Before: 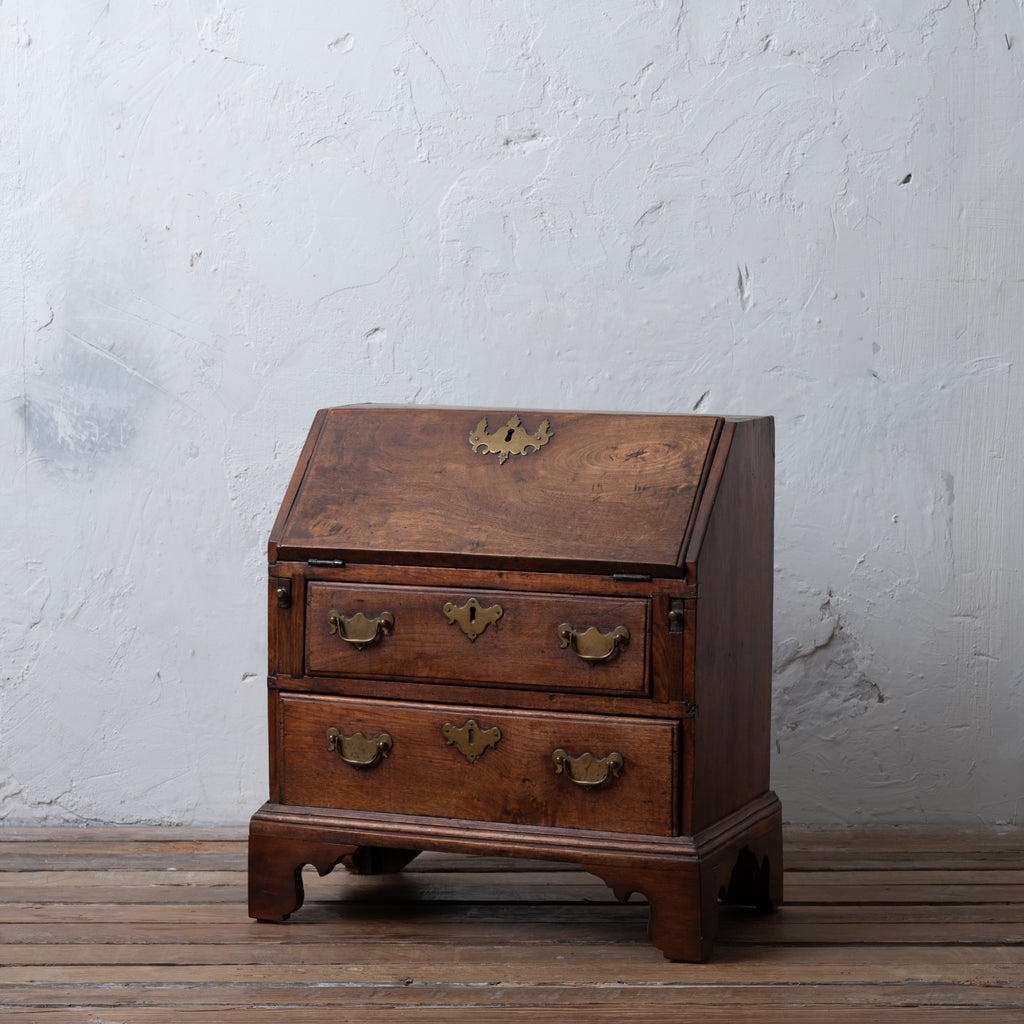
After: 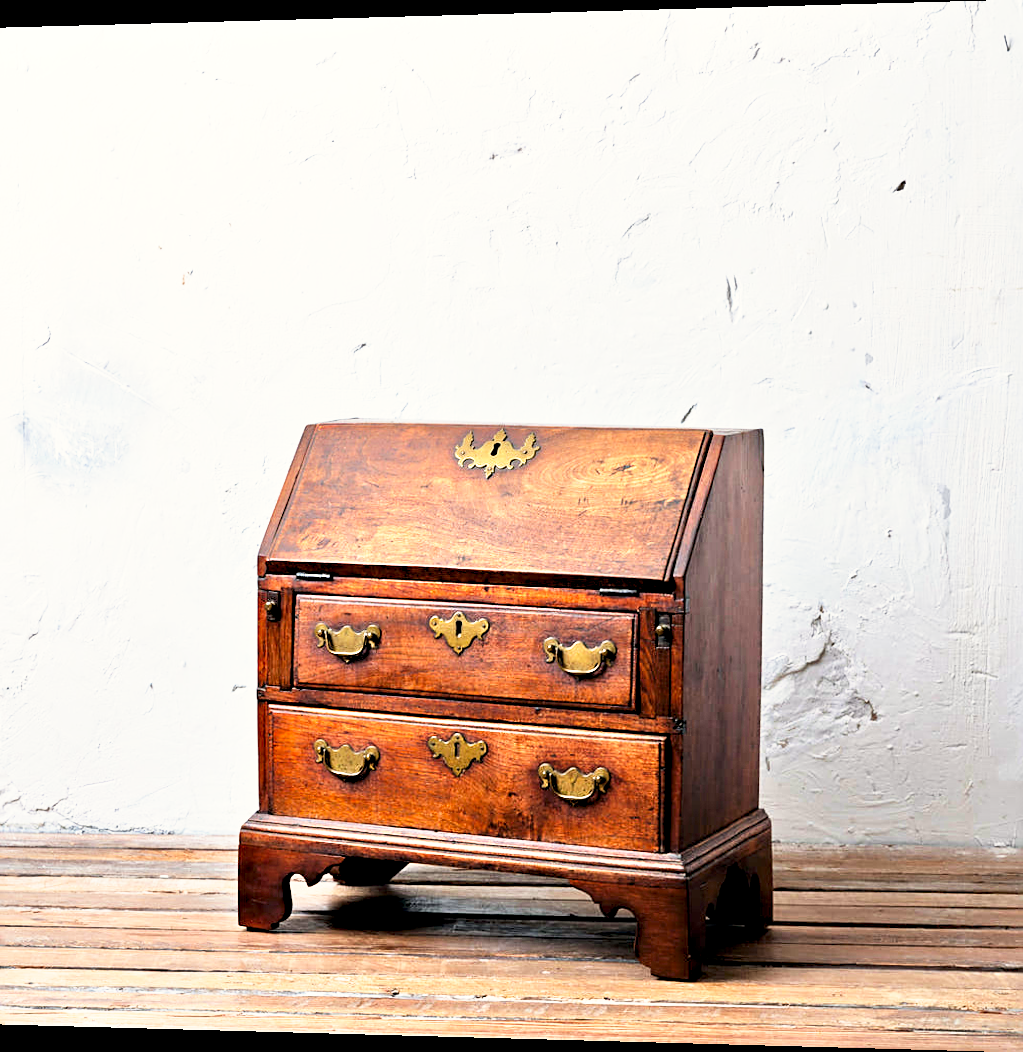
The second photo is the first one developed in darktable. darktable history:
contrast brightness saturation: contrast 0.08, saturation 0.2
color correction: highlights b* 3
color balance: contrast fulcrum 17.78%
base curve: curves: ch0 [(0, 0) (0.495, 0.917) (1, 1)], preserve colors none
contrast equalizer: octaves 7, y [[0.528, 0.548, 0.563, 0.562, 0.546, 0.526], [0.55 ×6], [0 ×6], [0 ×6], [0 ×6]]
rotate and perspective: lens shift (horizontal) -0.055, automatic cropping off
sharpen: on, module defaults
tone equalizer: -7 EV 0.15 EV, -6 EV 0.6 EV, -5 EV 1.15 EV, -4 EV 1.33 EV, -3 EV 1.15 EV, -2 EV 0.6 EV, -1 EV 0.15 EV, mask exposure compensation -0.5 EV
